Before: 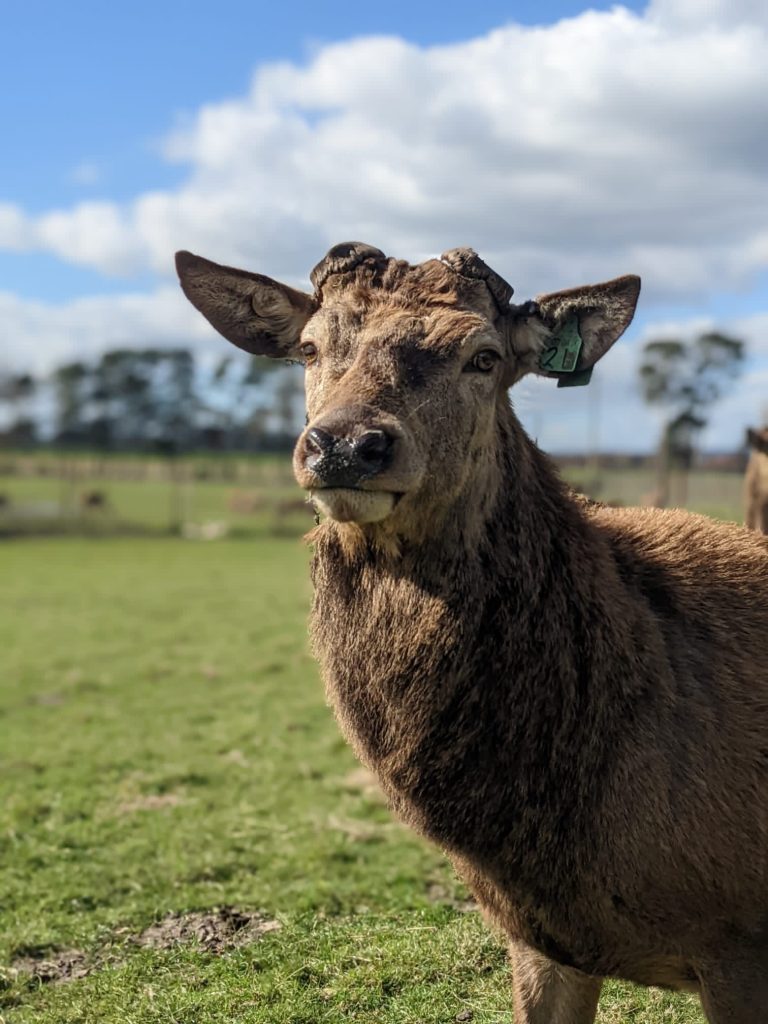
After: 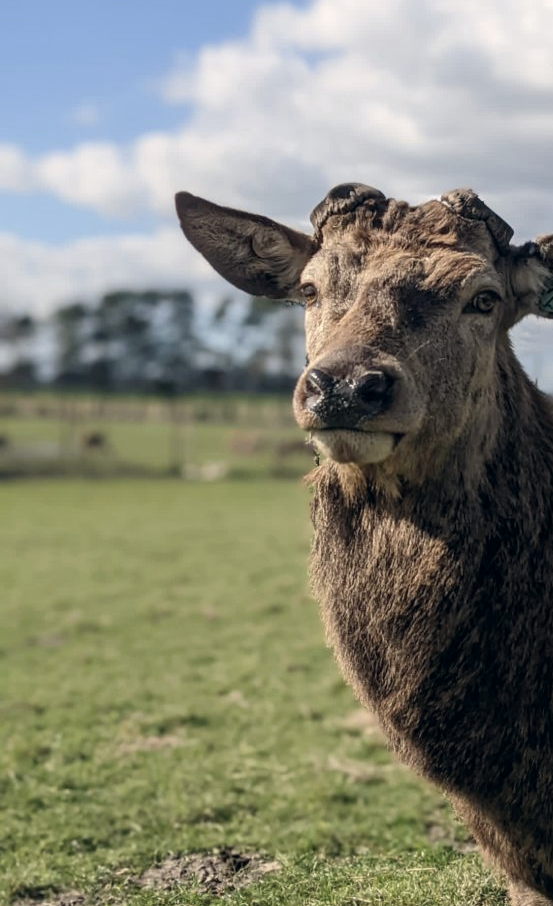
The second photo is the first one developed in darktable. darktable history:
color correction: highlights a* 2.89, highlights b* 5.02, shadows a* -2.24, shadows b* -4.86, saturation 0.773
crop: top 5.77%, right 27.882%, bottom 5.73%
